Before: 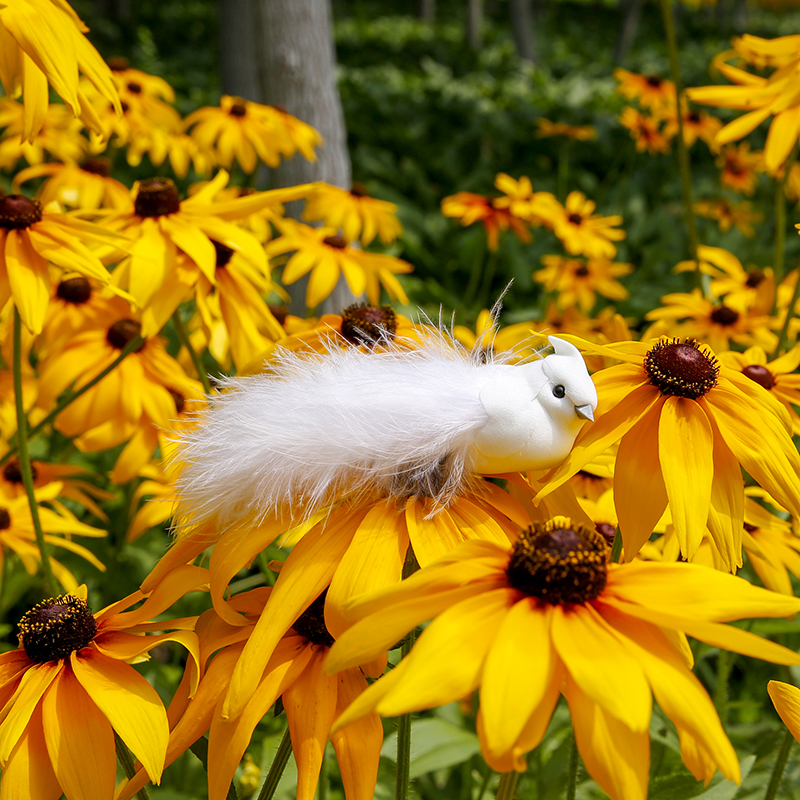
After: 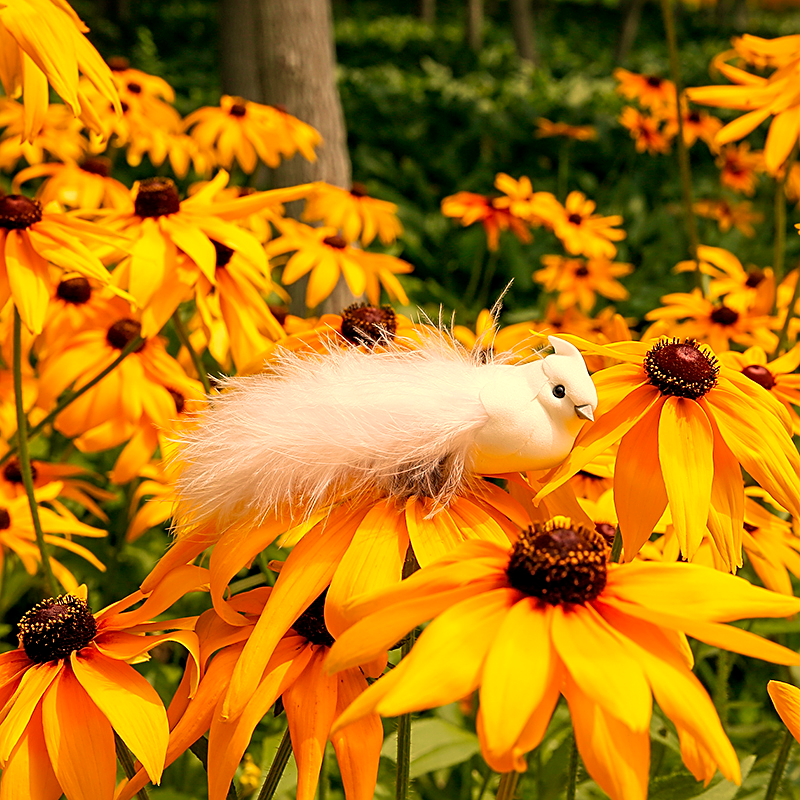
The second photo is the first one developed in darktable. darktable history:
velvia: strength 56%
white balance: red 1.138, green 0.996, blue 0.812
exposure: compensate highlight preservation false
sharpen: on, module defaults
